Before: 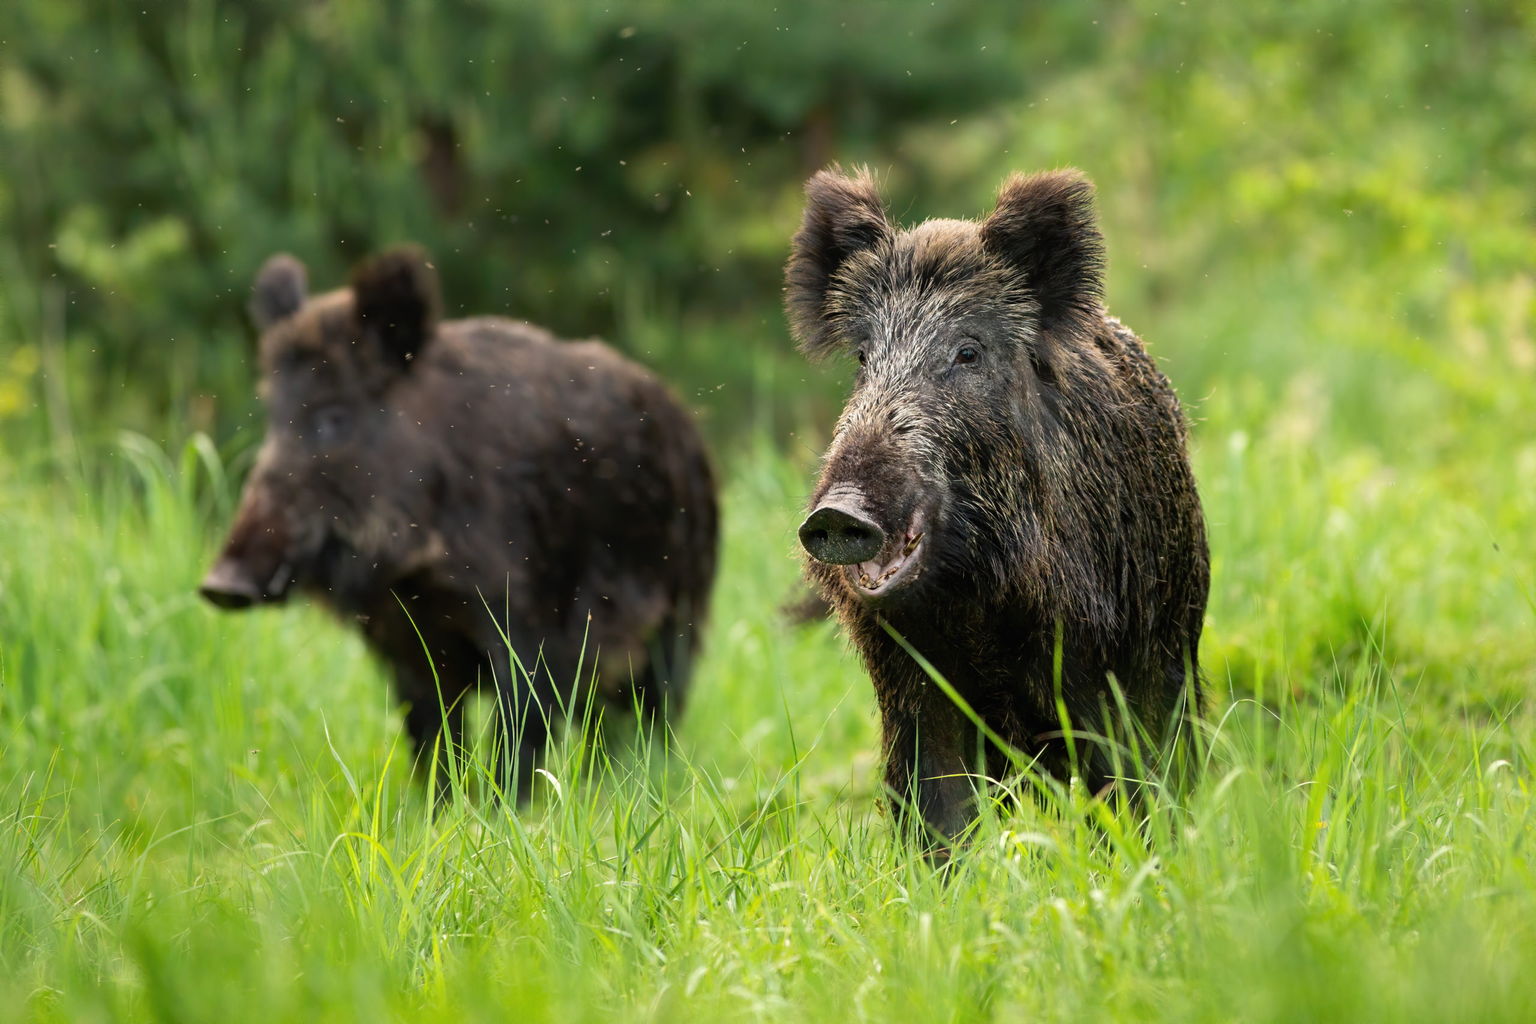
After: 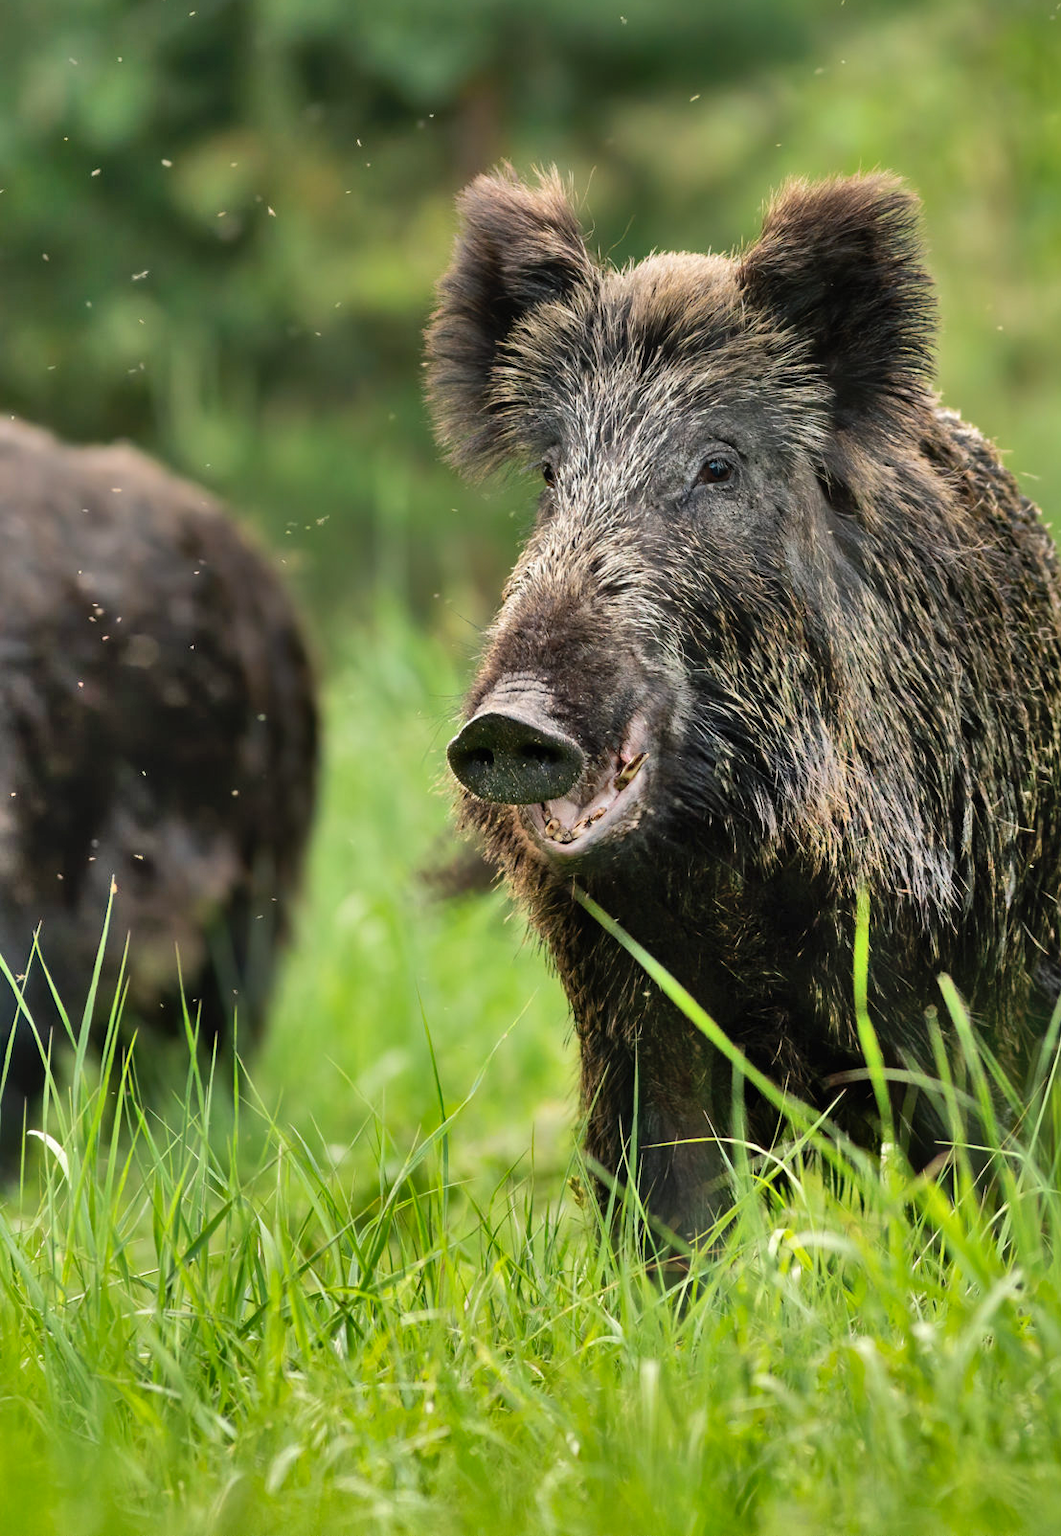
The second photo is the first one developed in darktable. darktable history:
shadows and highlights: shadows 76.9, highlights -60.63, soften with gaussian
crop: left 33.769%, top 5.935%, right 22.877%
